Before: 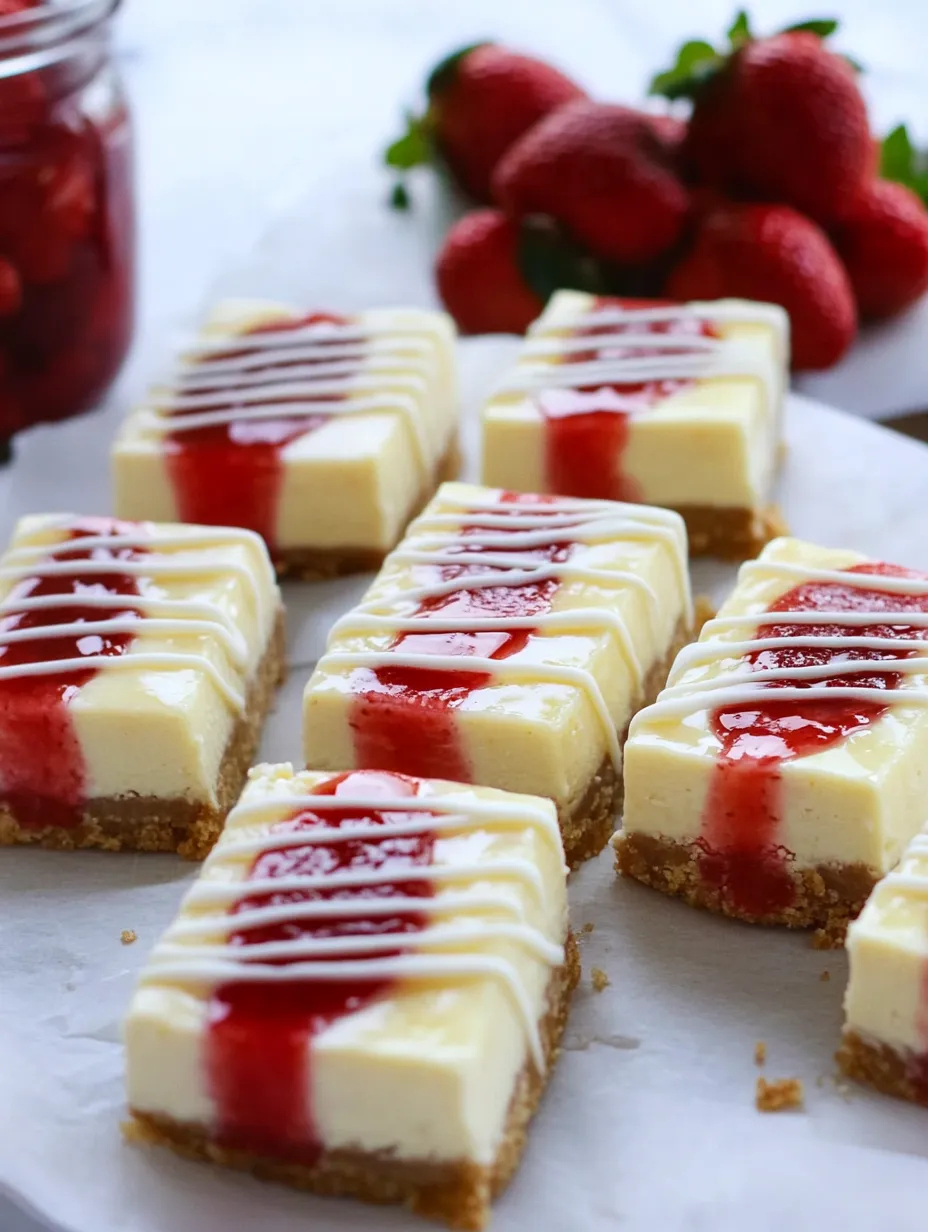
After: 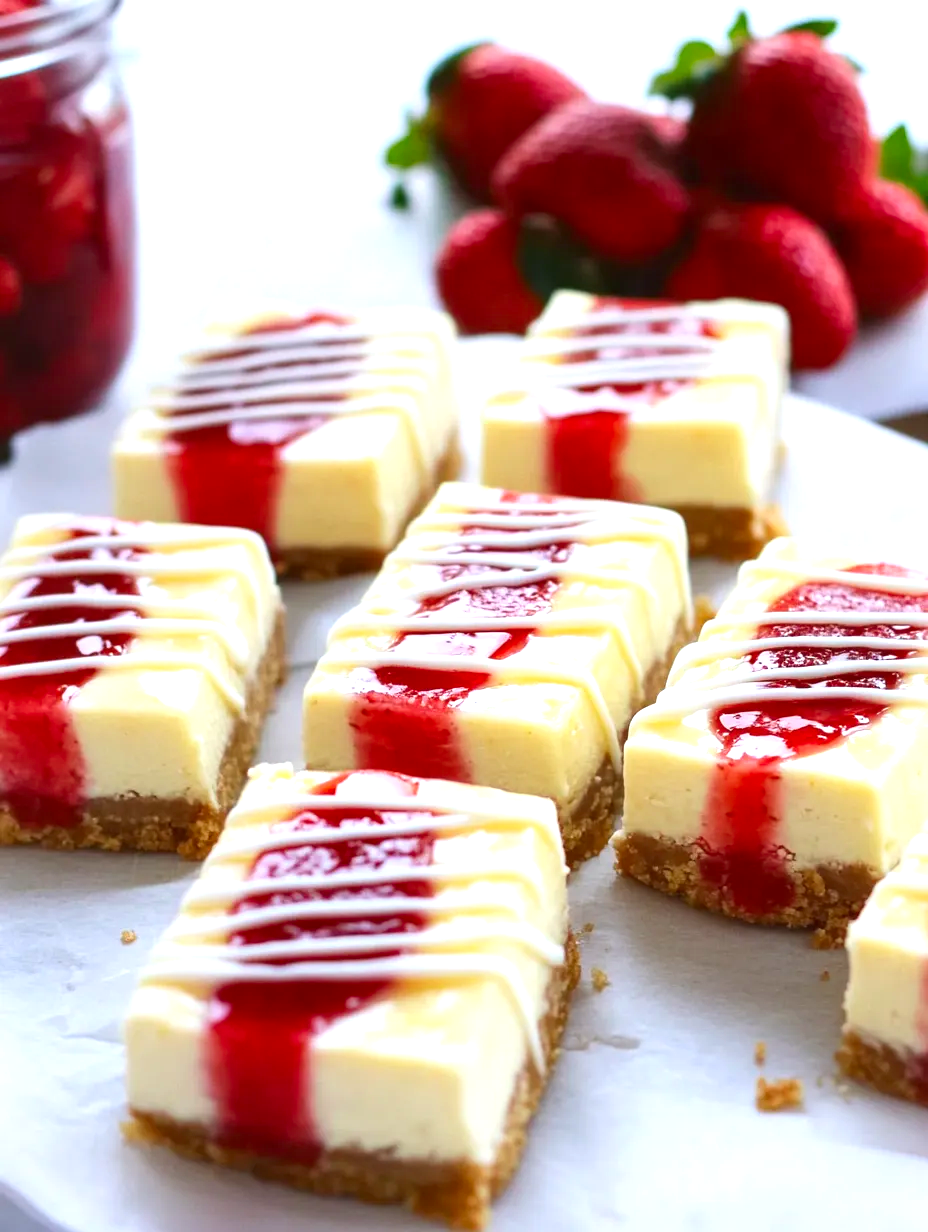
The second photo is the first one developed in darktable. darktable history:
exposure: black level correction 0, exposure 0.701 EV, compensate exposure bias true, compensate highlight preservation false
contrast brightness saturation: contrast 0.039, saturation 0.155
